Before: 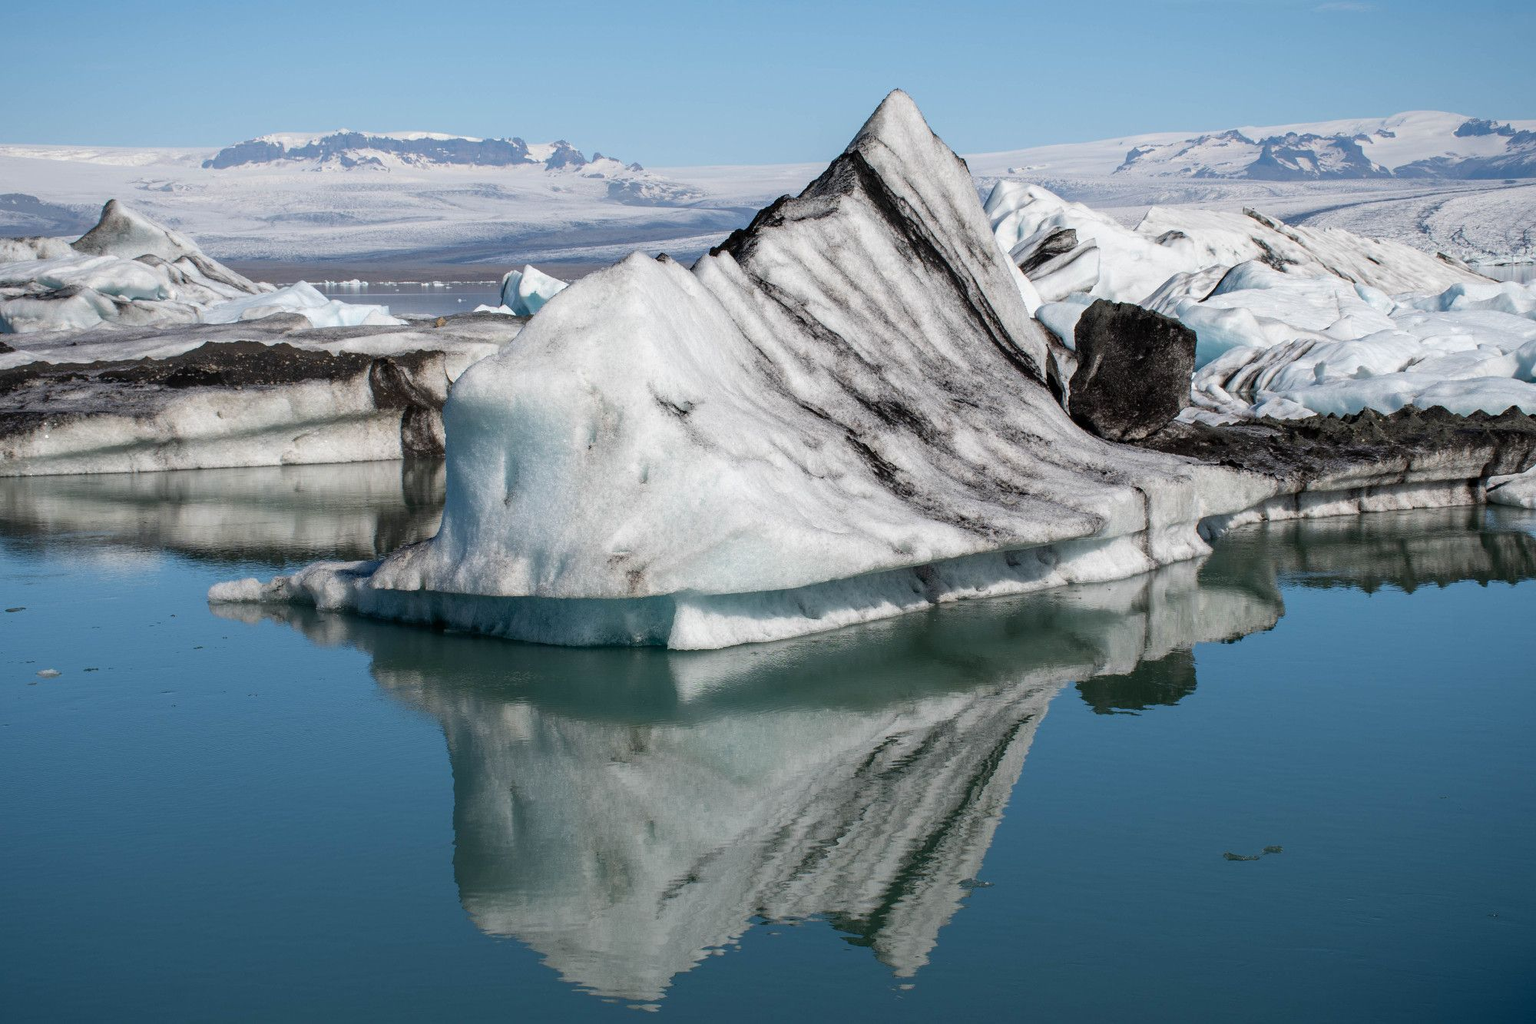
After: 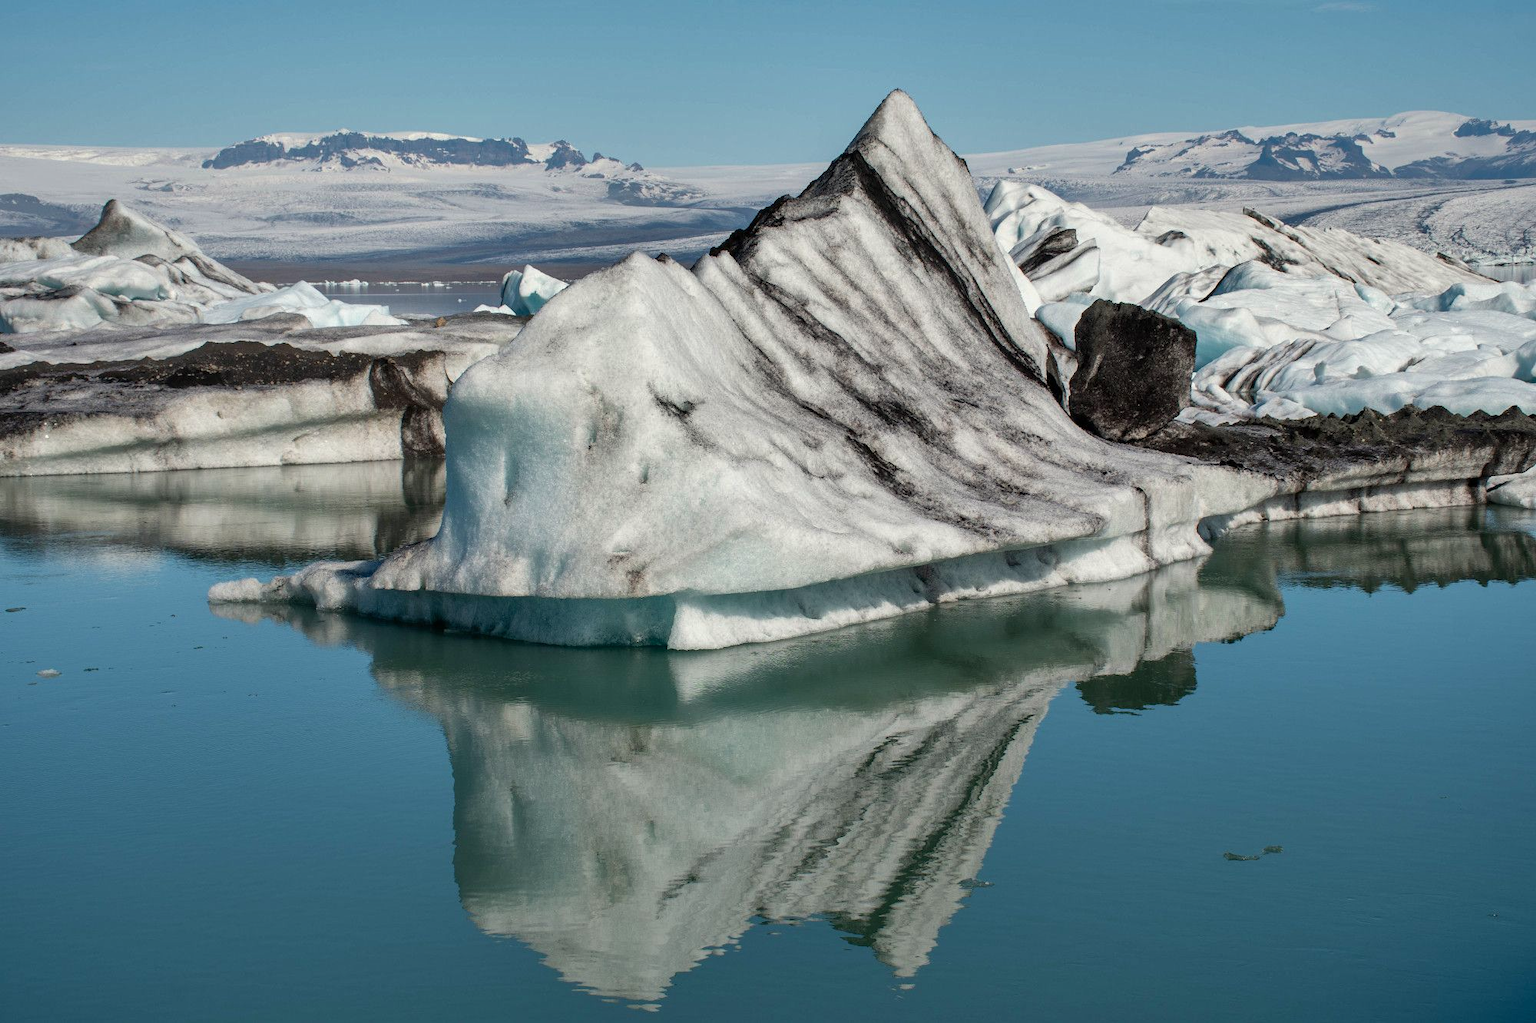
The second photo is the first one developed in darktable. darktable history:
shadows and highlights: radius 102.73, shadows 50.34, highlights -63.89, soften with gaussian
color calibration: output R [0.946, 0.065, -0.013, 0], output G [-0.246, 1.264, -0.017, 0], output B [0.046, -0.098, 1.05, 0], x 0.34, y 0.354, temperature 5167.24 K, gamut compression 2.97
